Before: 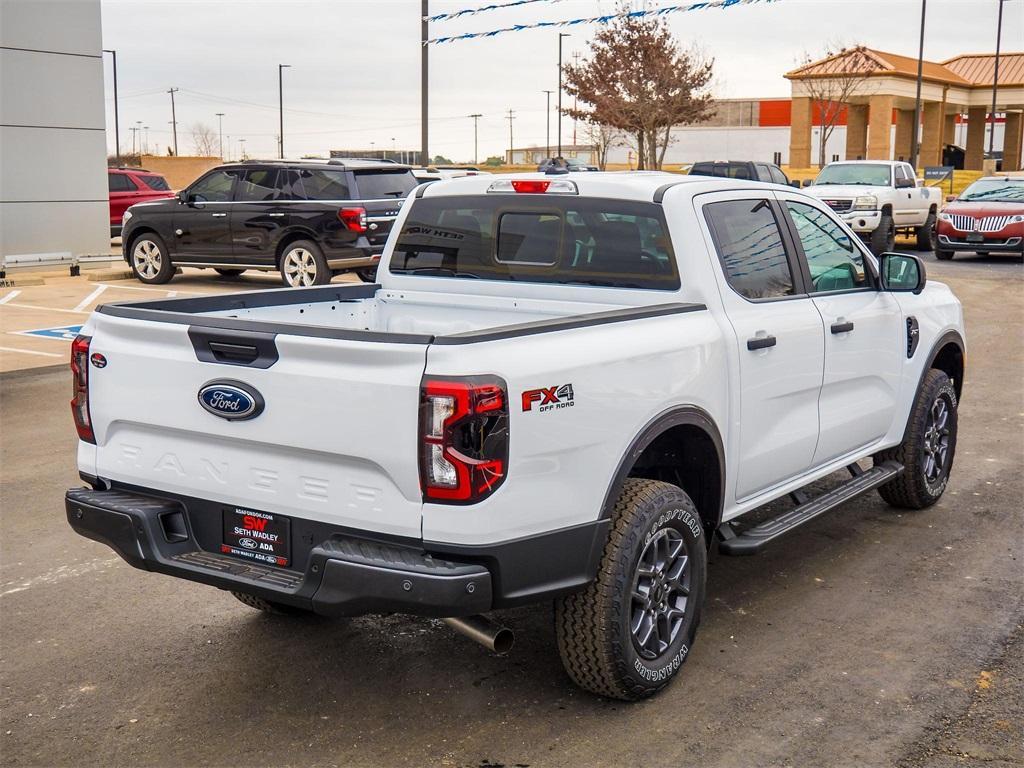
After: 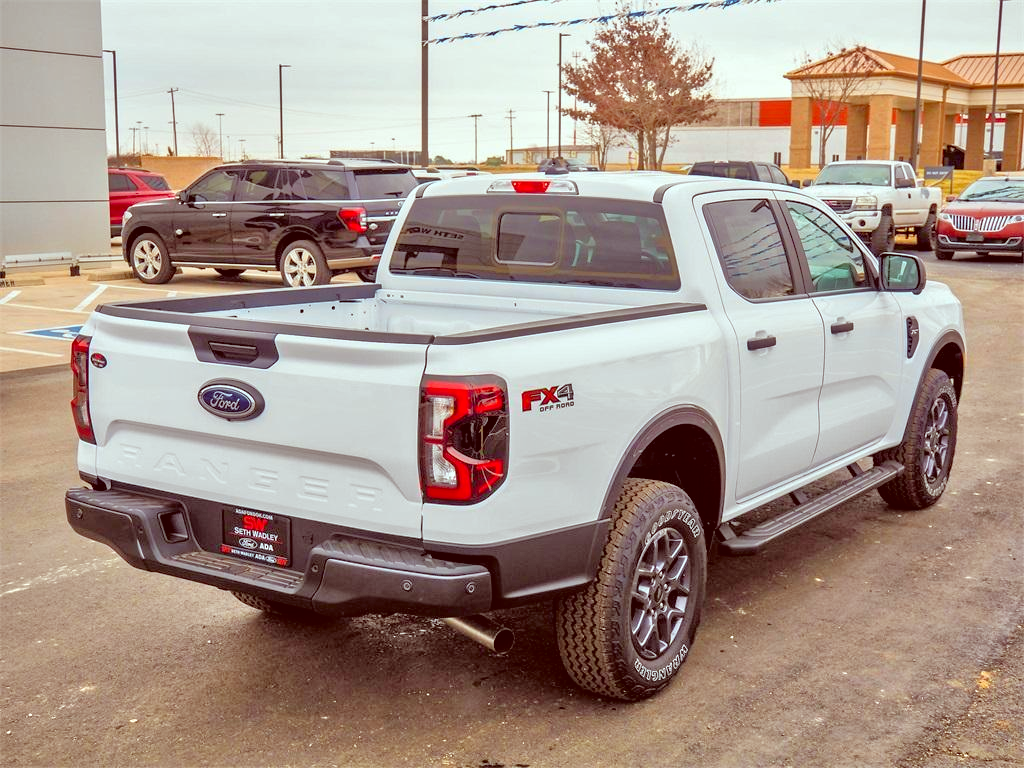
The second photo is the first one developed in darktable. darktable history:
color correction: highlights a* -7.23, highlights b* -0.161, shadows a* 20.08, shadows b* 11.73
tone equalizer: -7 EV 0.15 EV, -6 EV 0.6 EV, -5 EV 1.15 EV, -4 EV 1.33 EV, -3 EV 1.15 EV, -2 EV 0.6 EV, -1 EV 0.15 EV, mask exposure compensation -0.5 EV
